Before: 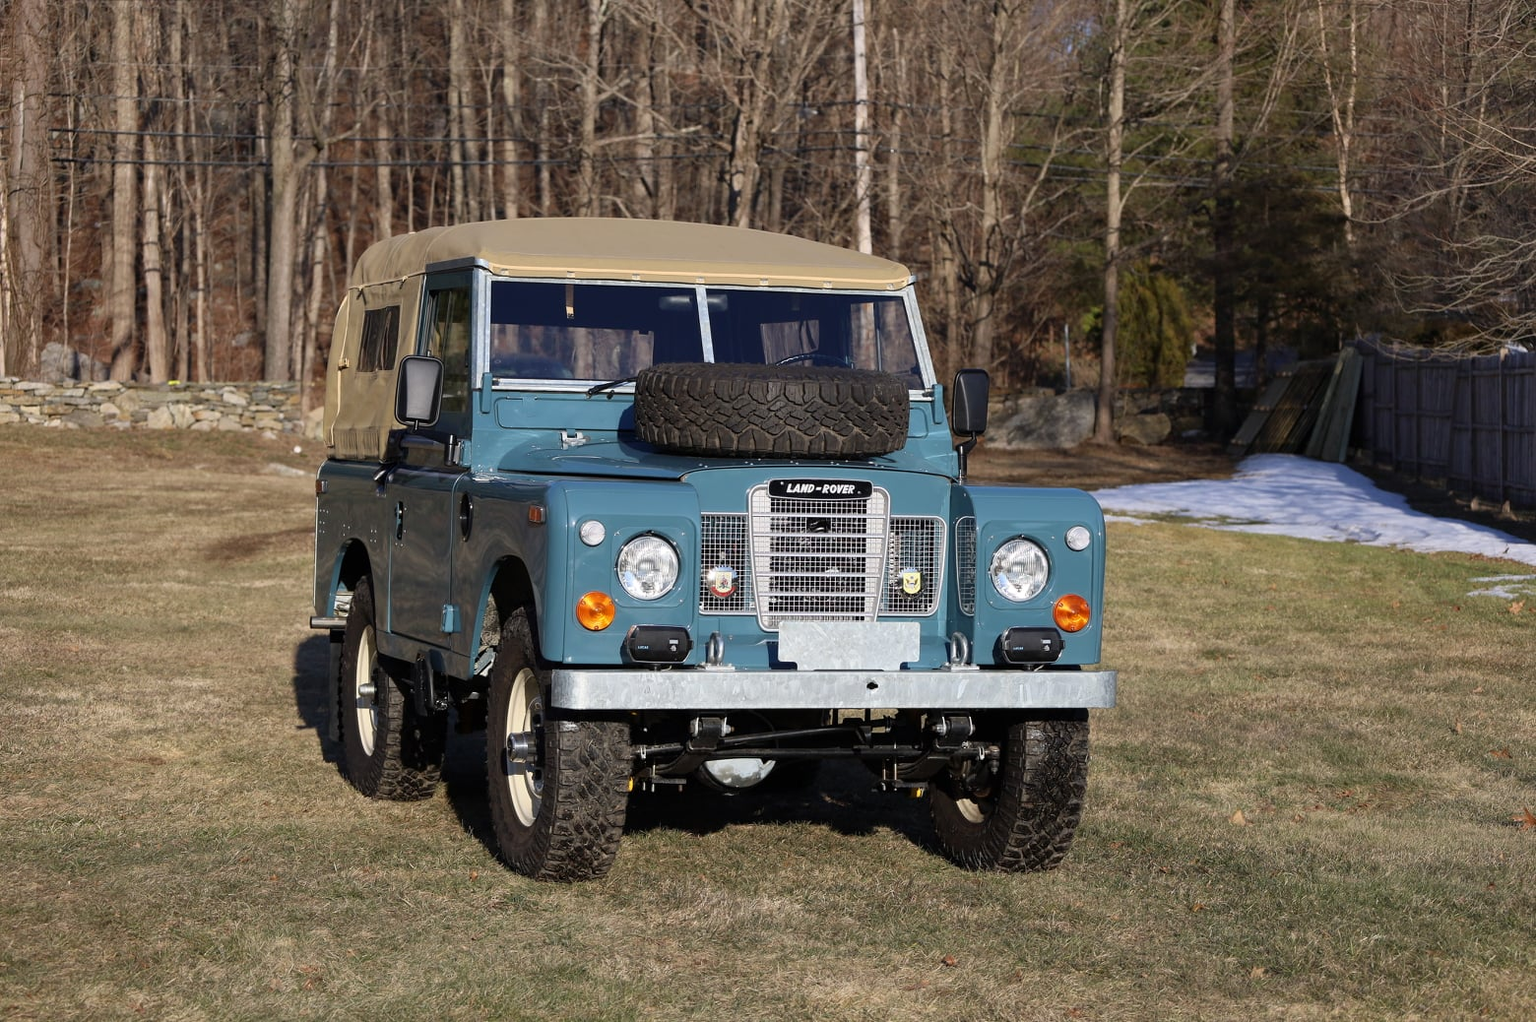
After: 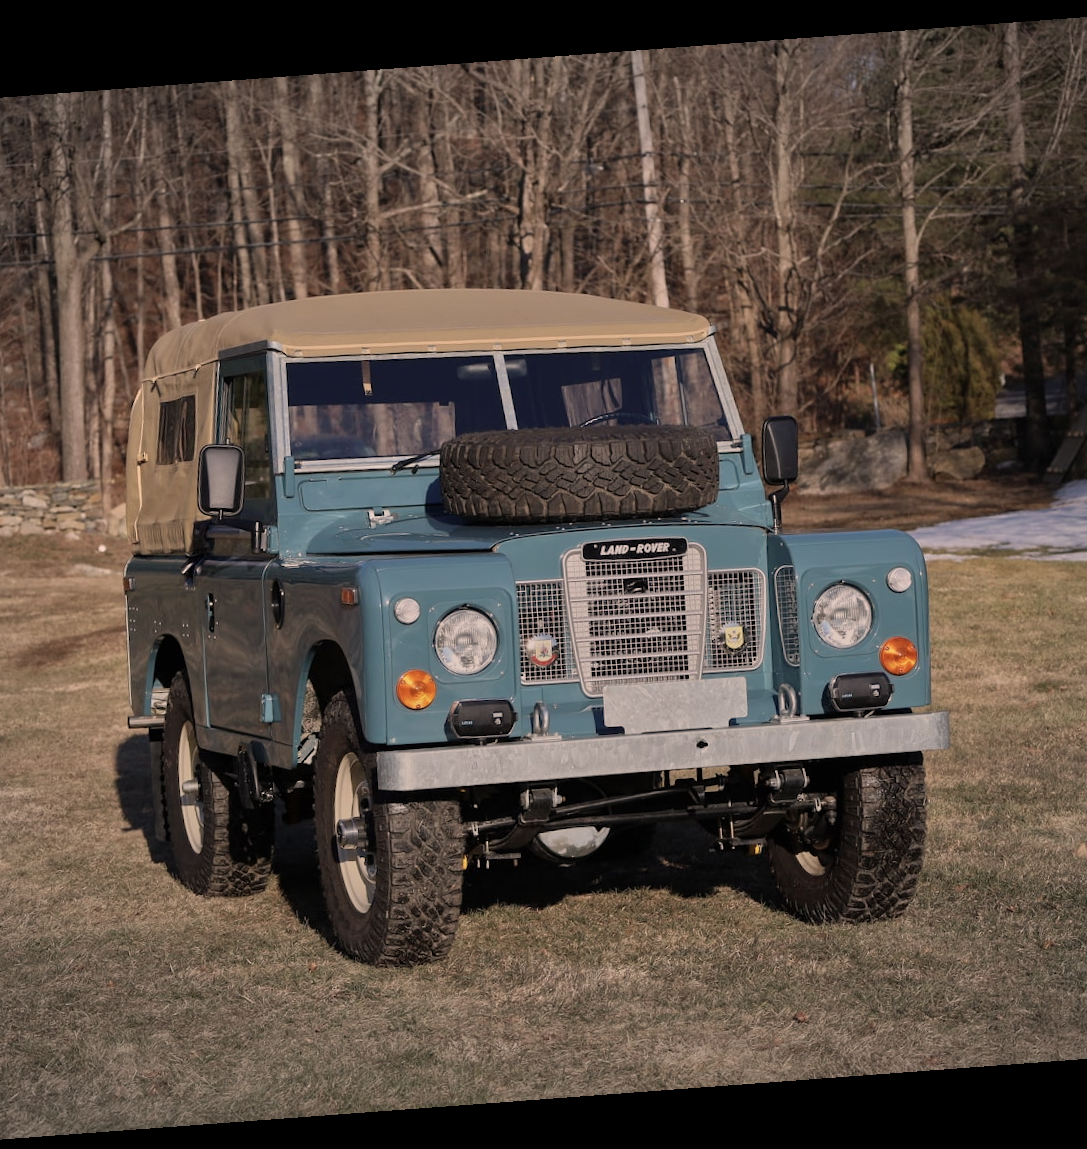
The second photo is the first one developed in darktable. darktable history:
exposure: compensate highlight preservation false
white balance: red 1.127, blue 0.943
rotate and perspective: rotation -4.25°, automatic cropping off
vignetting: fall-off radius 100%, width/height ratio 1.337
tone equalizer: -8 EV -0.002 EV, -7 EV 0.005 EV, -6 EV -0.008 EV, -5 EV 0.007 EV, -4 EV -0.042 EV, -3 EV -0.233 EV, -2 EV -0.662 EV, -1 EV -0.983 EV, +0 EV -0.969 EV, smoothing diameter 2%, edges refinement/feathering 20, mask exposure compensation -1.57 EV, filter diffusion 5
crop and rotate: left 14.292%, right 19.041%
color correction: saturation 0.8
